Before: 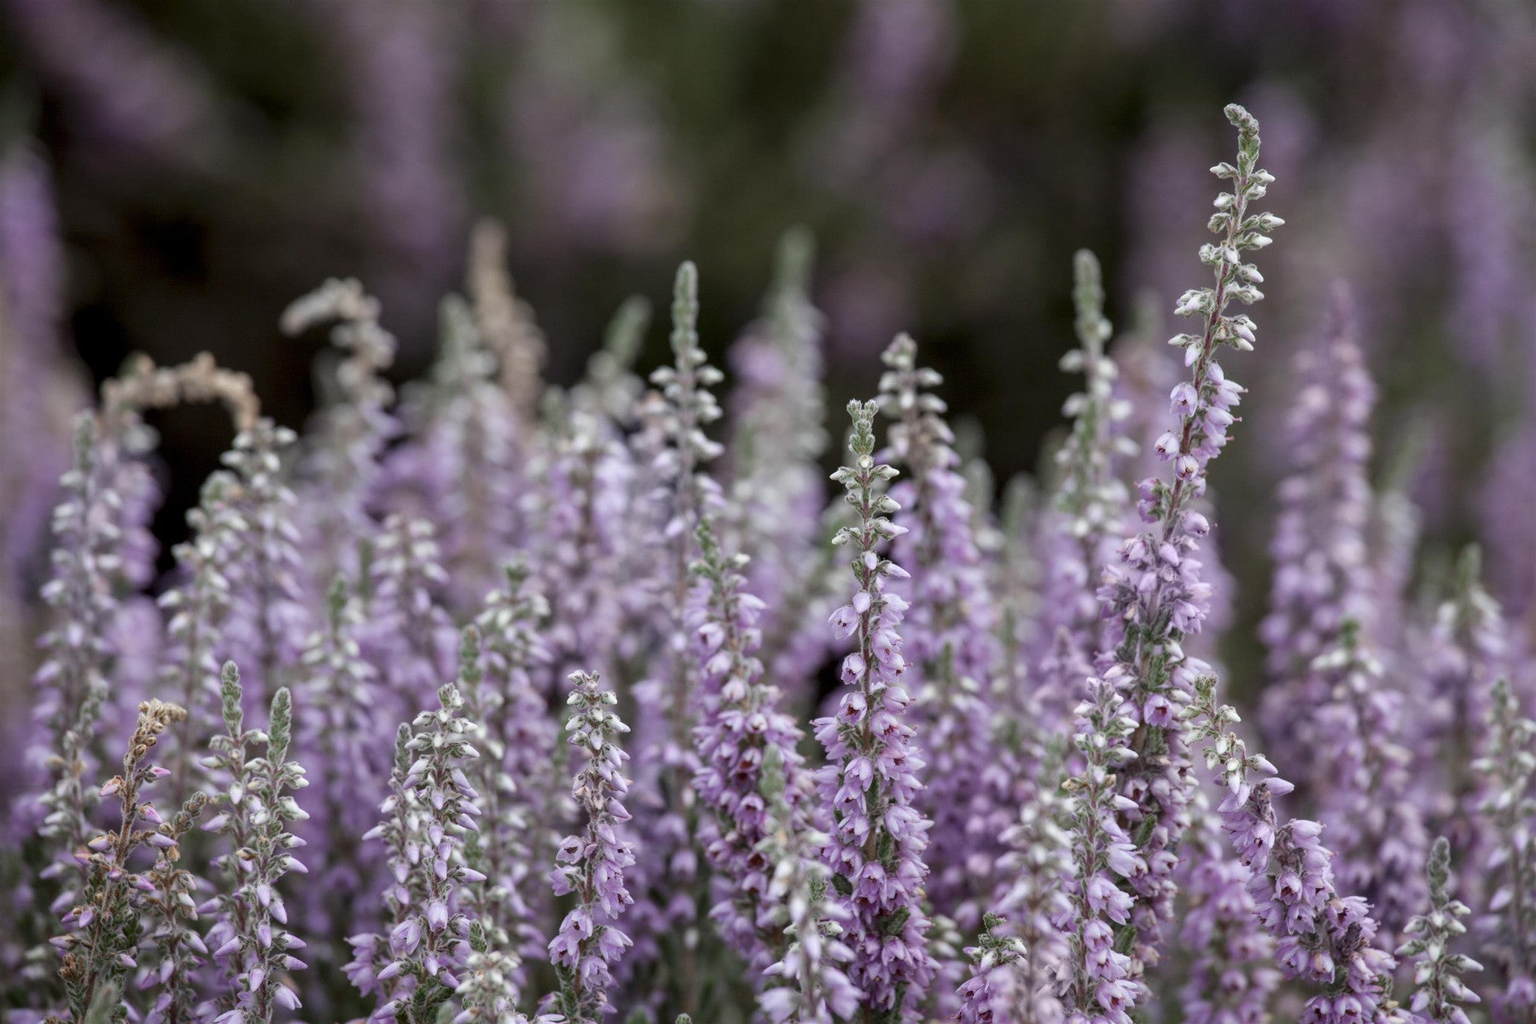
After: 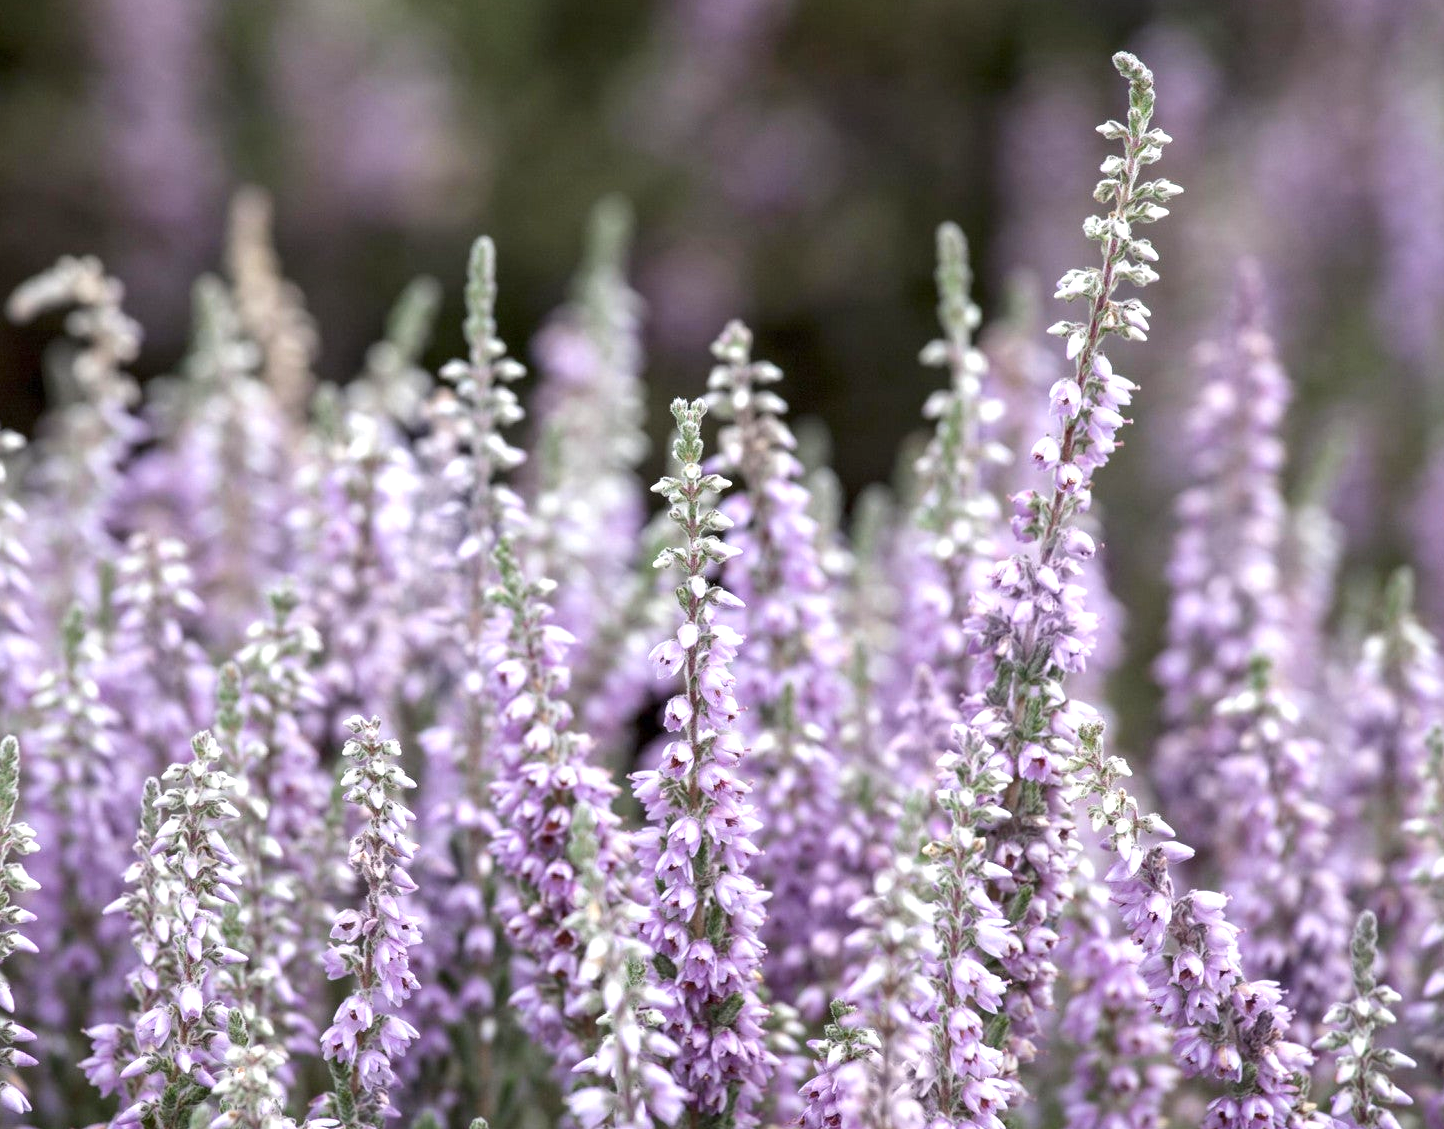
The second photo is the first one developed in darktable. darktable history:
crop and rotate: left 17.89%, top 5.86%, right 1.856%
exposure: exposure 0.913 EV, compensate highlight preservation false
